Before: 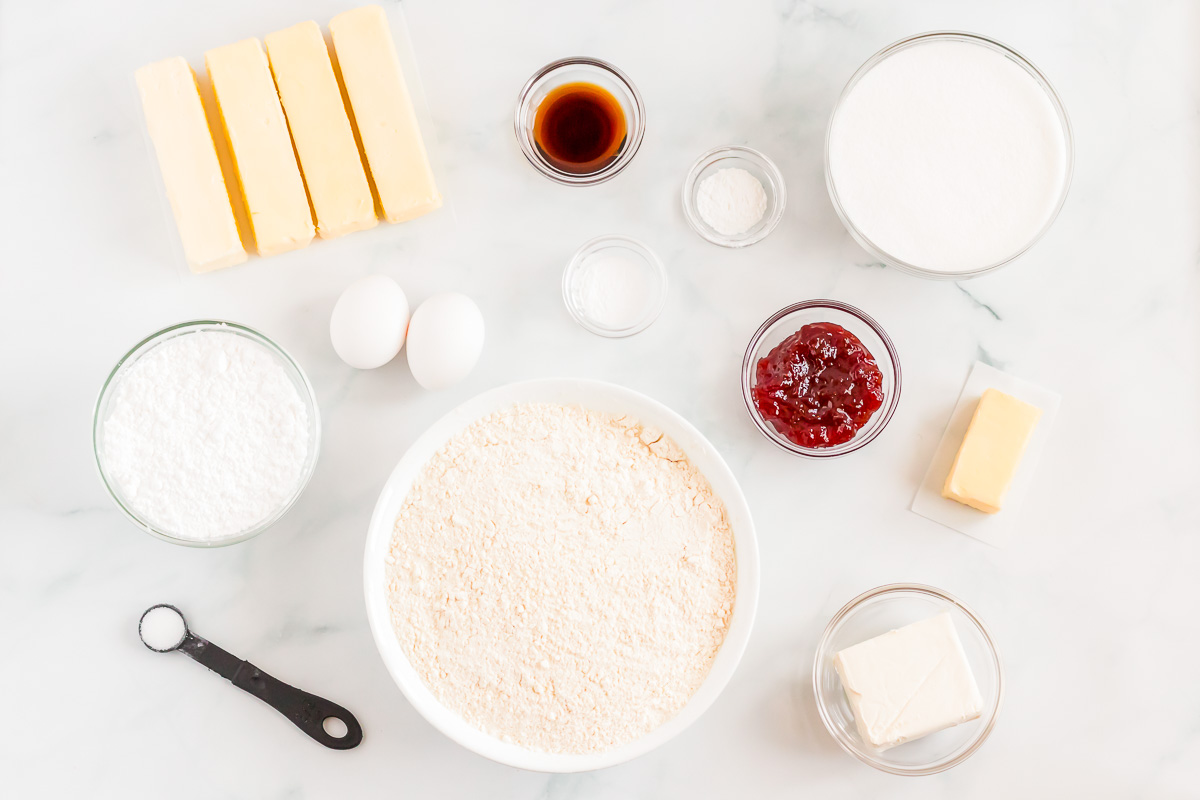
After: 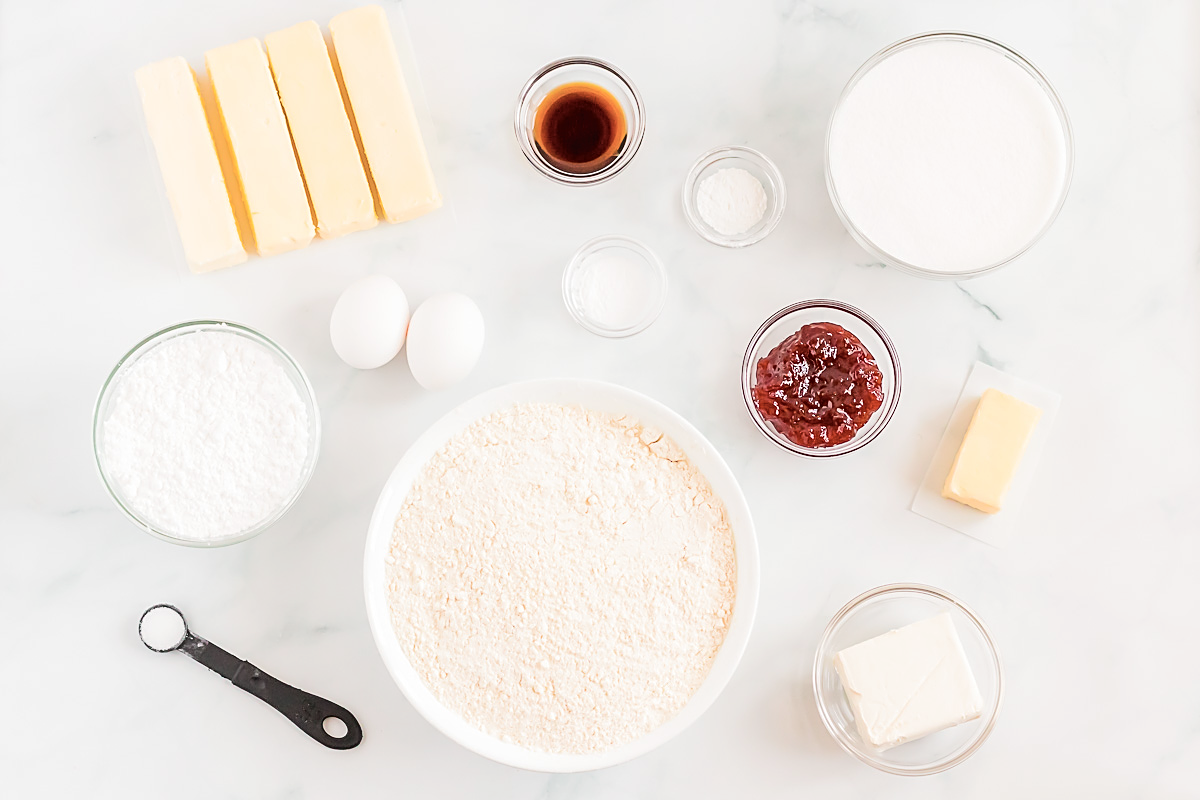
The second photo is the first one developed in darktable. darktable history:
color correction: highlights b* 0.012, saturation 0.838
sharpen: on, module defaults
tone curve: curves: ch0 [(0, 0) (0.003, 0.012) (0.011, 0.02) (0.025, 0.032) (0.044, 0.046) (0.069, 0.06) (0.1, 0.09) (0.136, 0.133) (0.177, 0.182) (0.224, 0.247) (0.277, 0.316) (0.335, 0.396) (0.399, 0.48) (0.468, 0.568) (0.543, 0.646) (0.623, 0.717) (0.709, 0.777) (0.801, 0.846) (0.898, 0.912) (1, 1)], color space Lab, independent channels, preserve colors none
